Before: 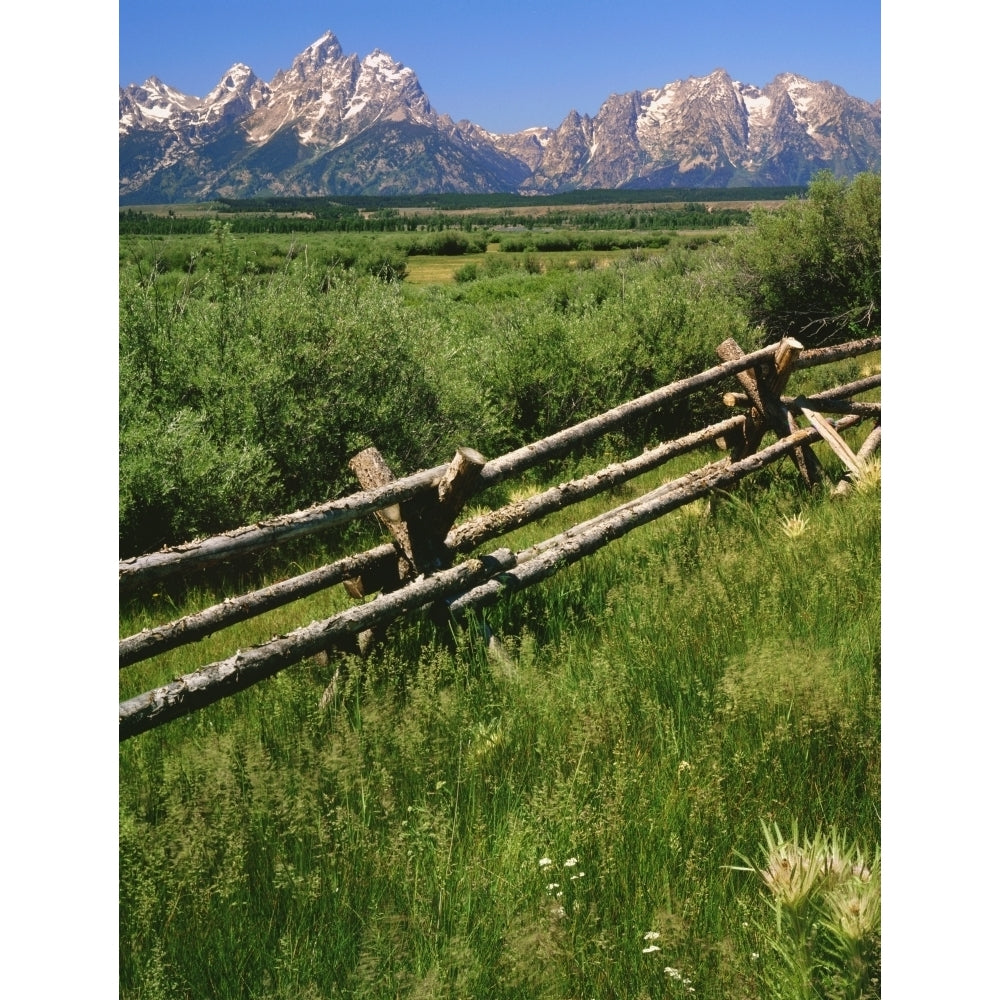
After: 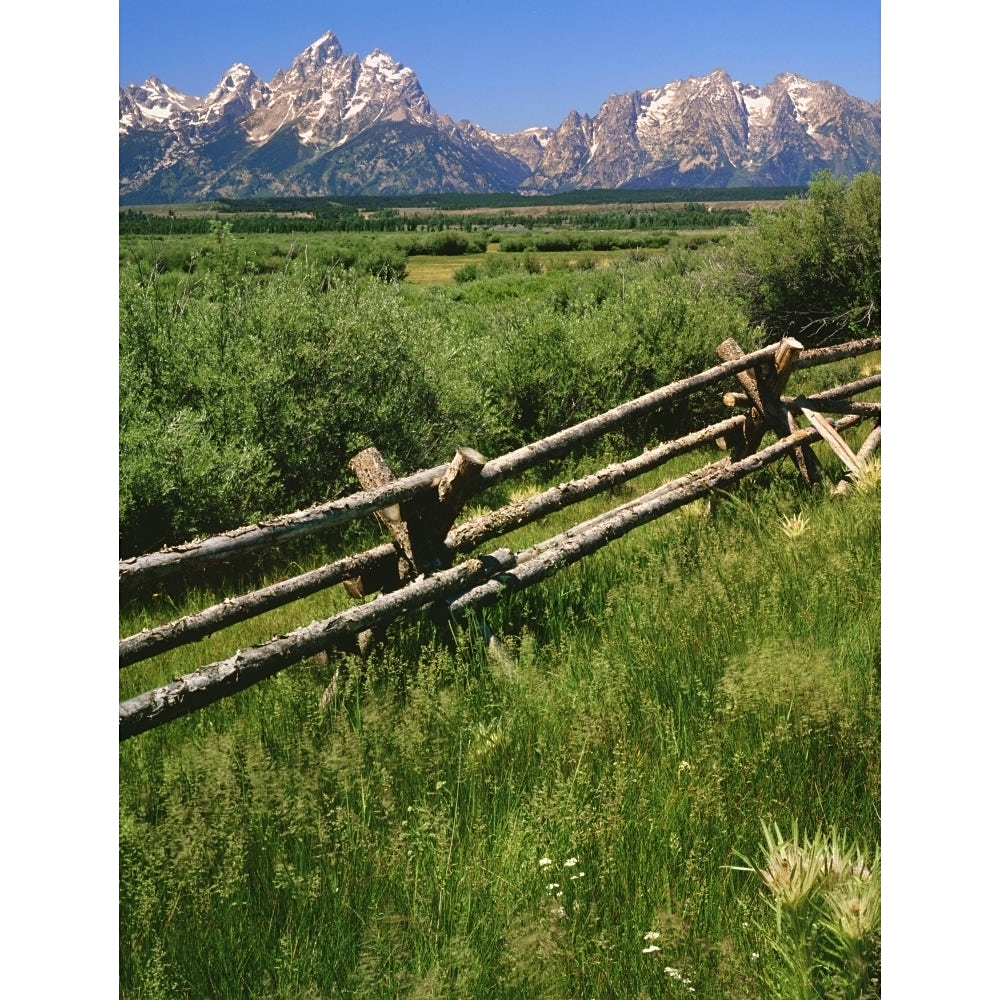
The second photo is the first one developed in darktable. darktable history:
sharpen: amount 0.203
